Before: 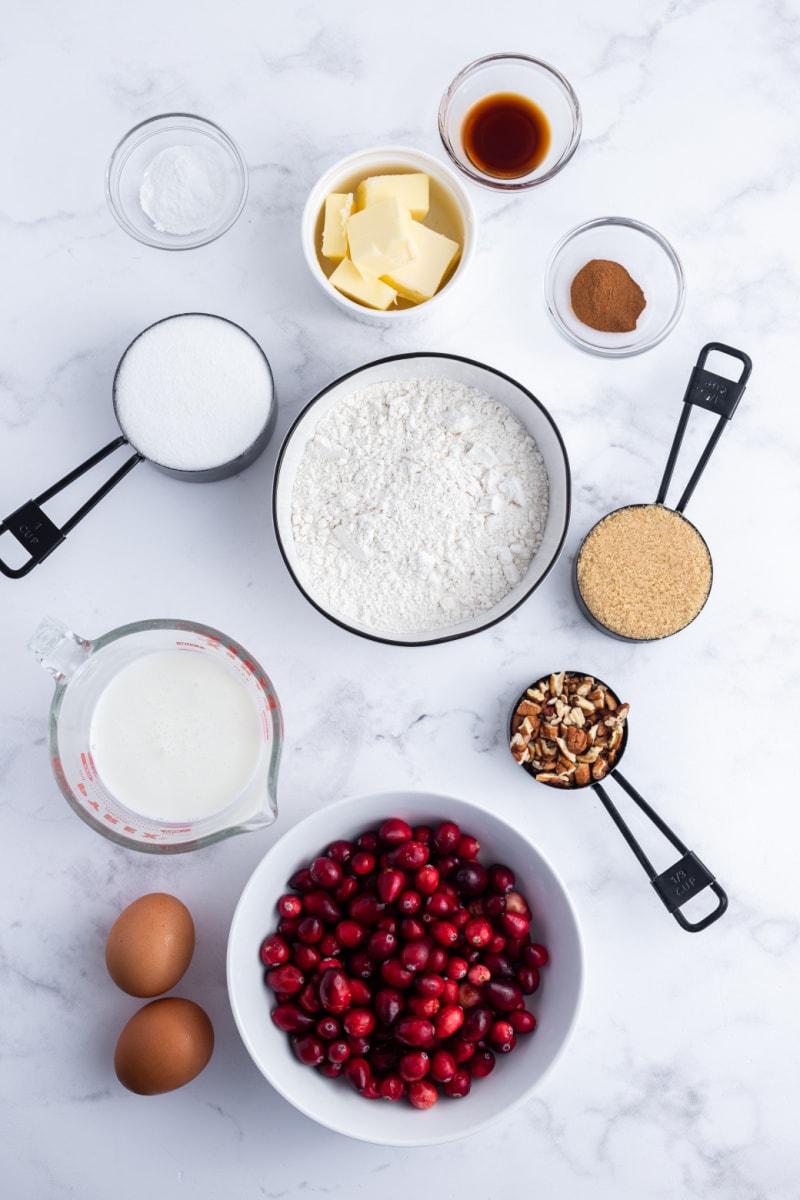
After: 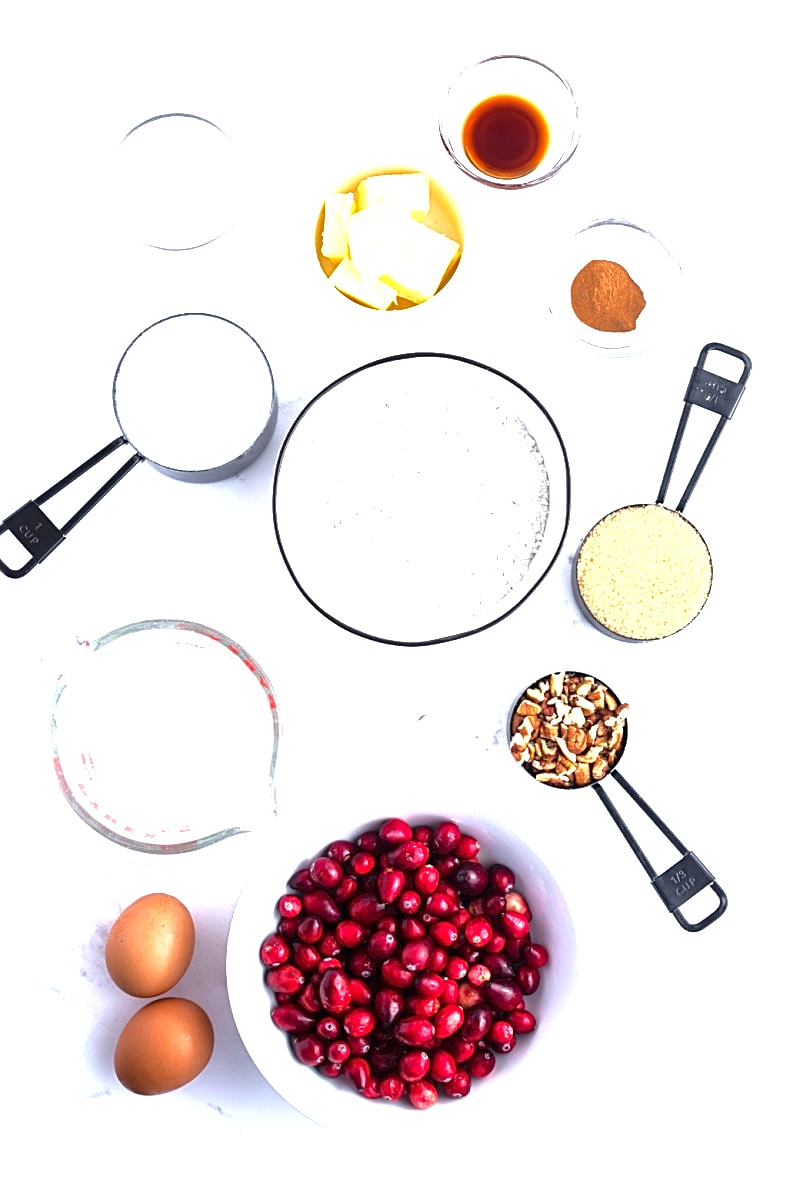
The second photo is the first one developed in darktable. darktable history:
shadows and highlights: shadows -20, white point adjustment -2, highlights -35
exposure: black level correction 0, exposure 1.675 EV, compensate exposure bias true, compensate highlight preservation false
sharpen: on, module defaults
